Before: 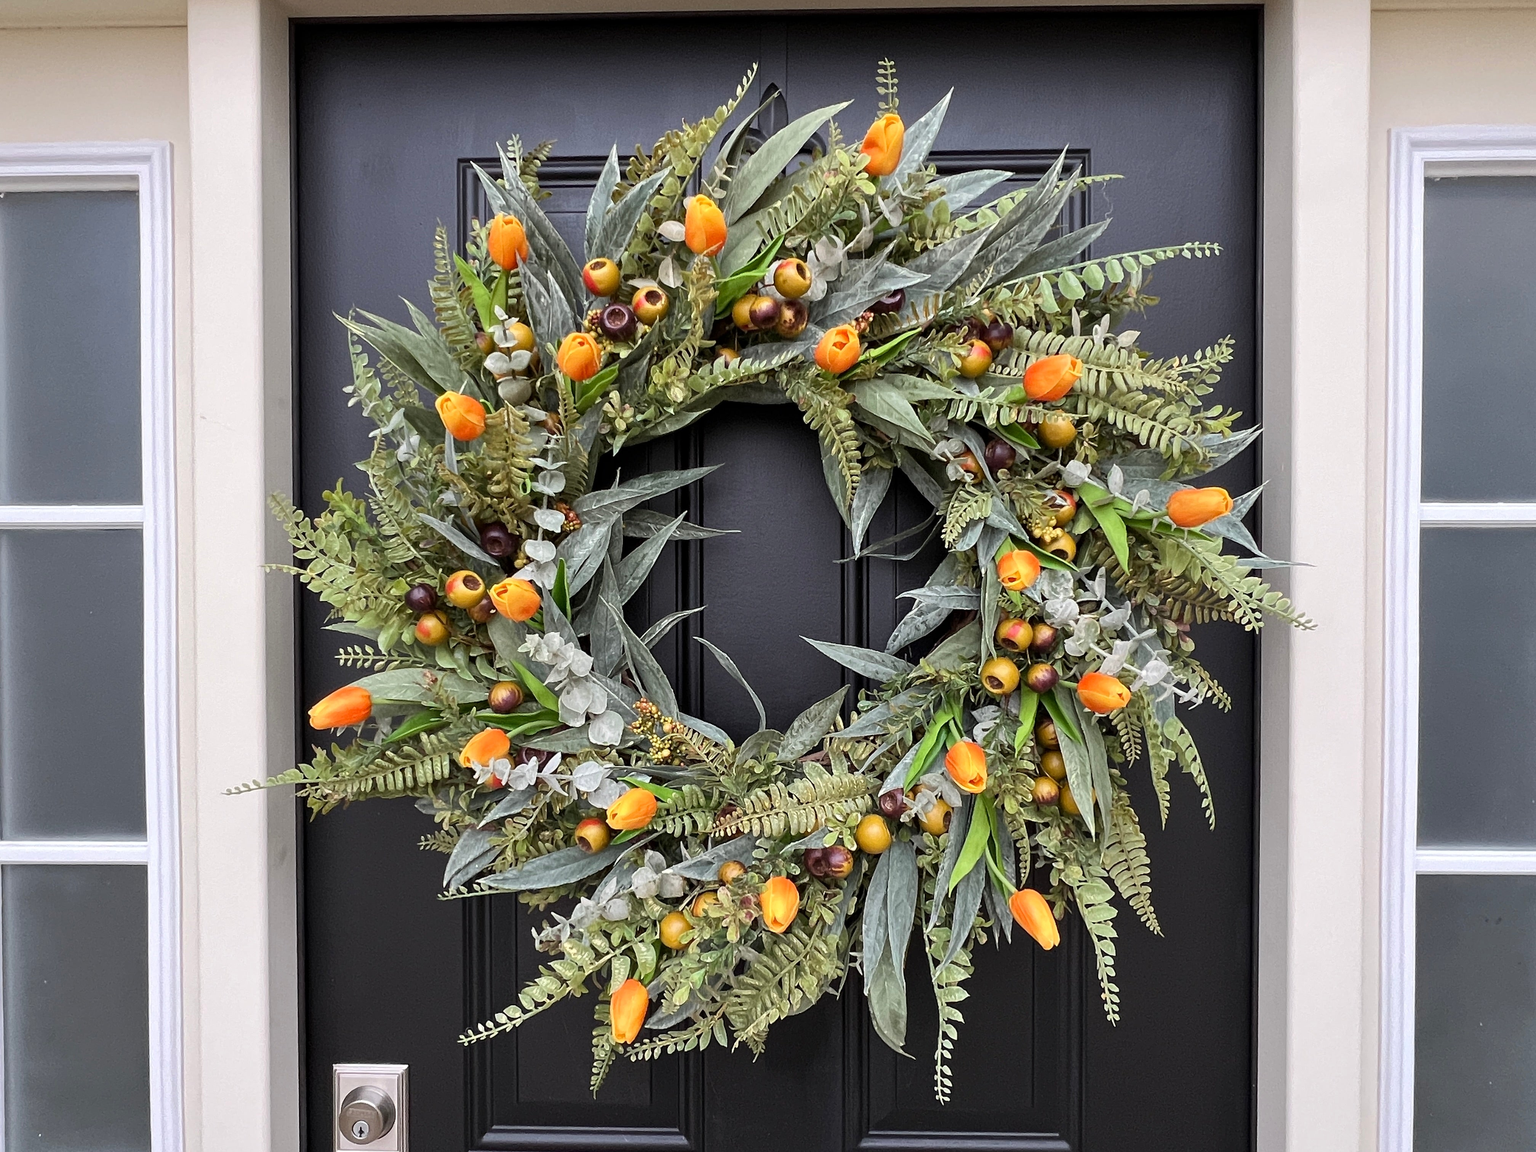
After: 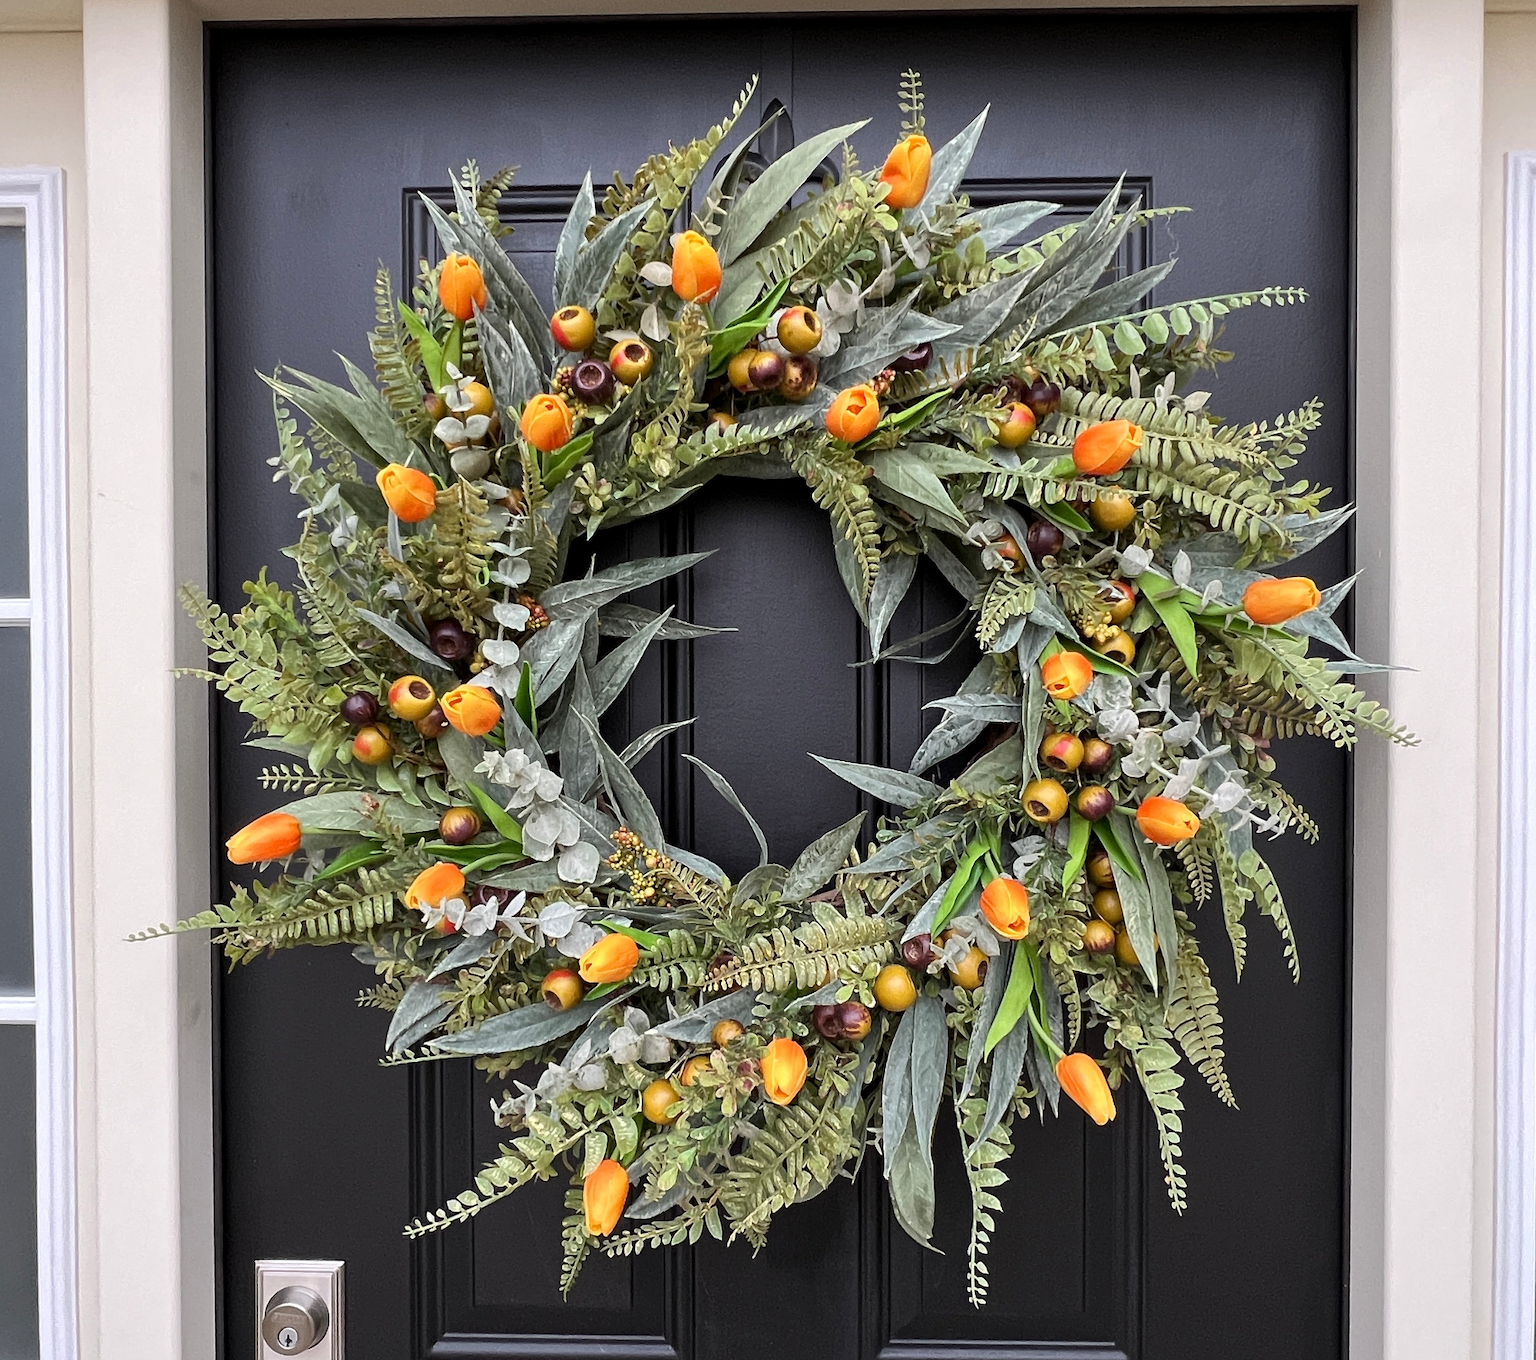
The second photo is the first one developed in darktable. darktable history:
crop: left 7.681%, right 7.845%
local contrast: mode bilateral grid, contrast 11, coarseness 26, detail 115%, midtone range 0.2
